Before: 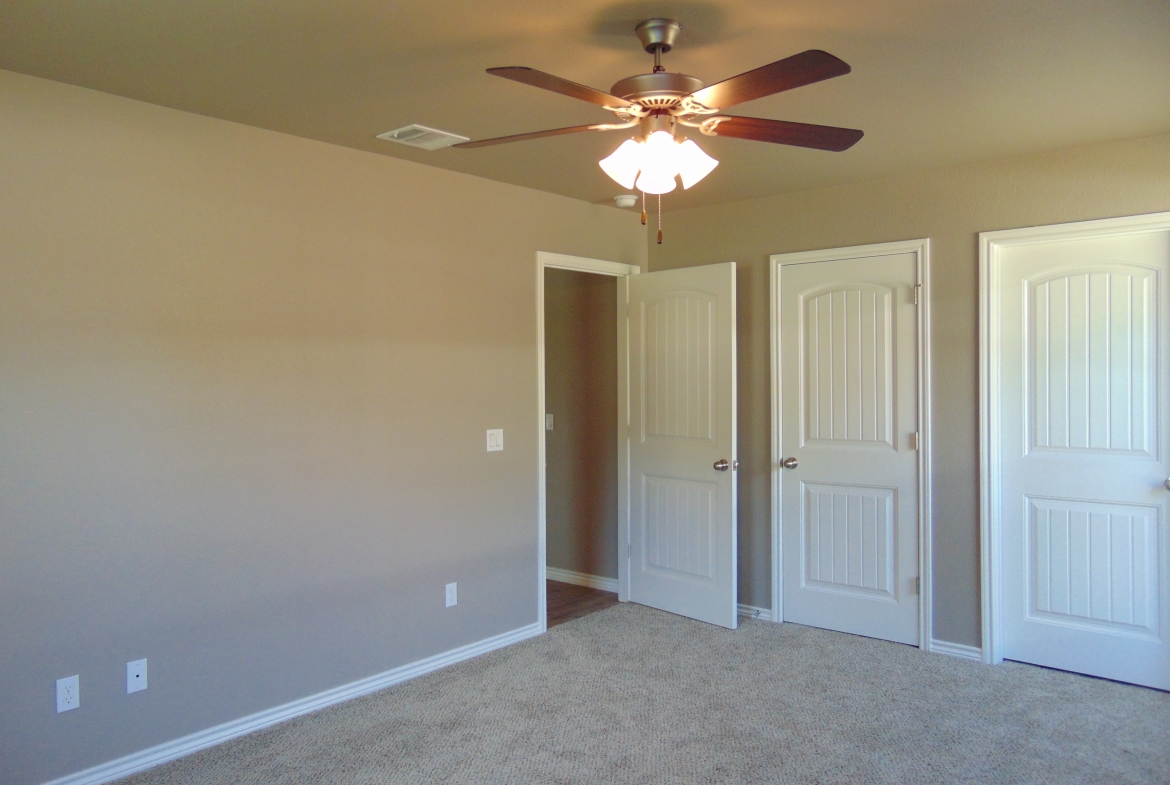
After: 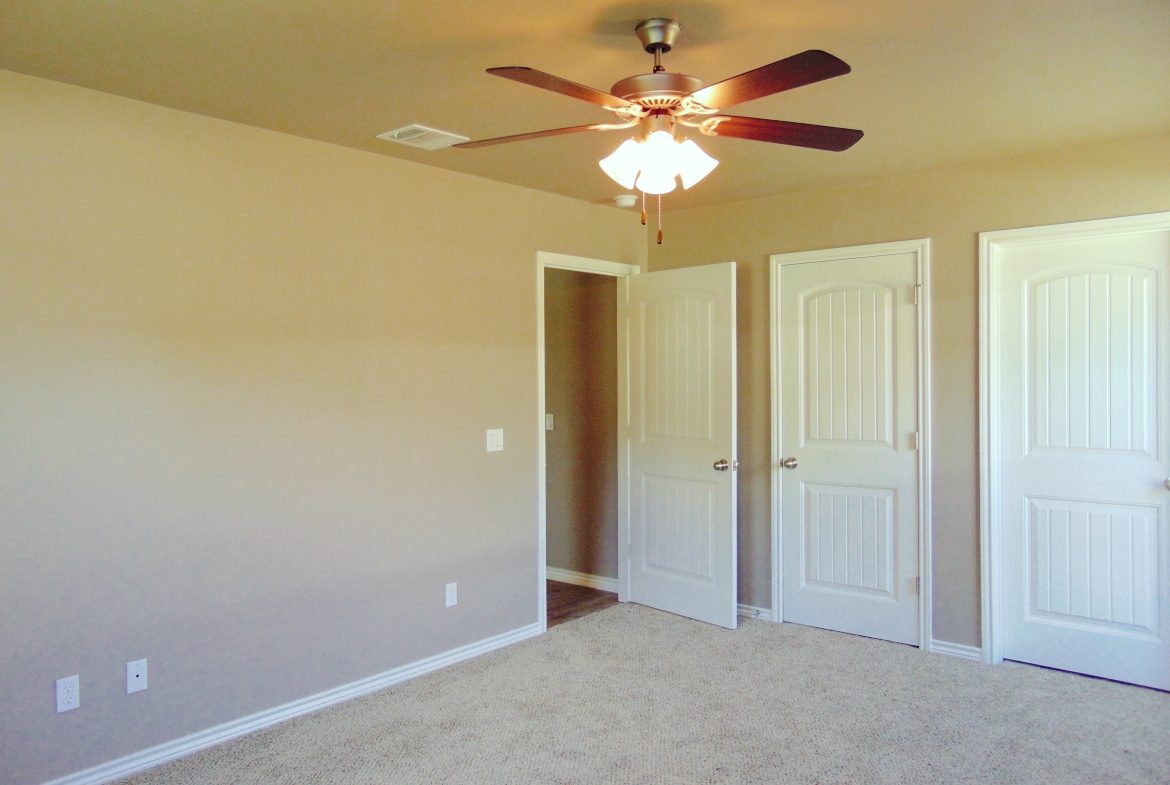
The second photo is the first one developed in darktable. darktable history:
tone curve: curves: ch0 [(0, 0) (0.003, 0.001) (0.011, 0.006) (0.025, 0.012) (0.044, 0.018) (0.069, 0.025) (0.1, 0.045) (0.136, 0.074) (0.177, 0.124) (0.224, 0.196) (0.277, 0.289) (0.335, 0.396) (0.399, 0.495) (0.468, 0.585) (0.543, 0.663) (0.623, 0.728) (0.709, 0.808) (0.801, 0.87) (0.898, 0.932) (1, 1)], preserve colors none
color look up table: target L [96.65, 95.74, 87.25, 89.18, 75.23, 71.34, 61.37, 54.28, 54.45, 43.7, 40.61, 21.96, 200.67, 75.86, 77.28, 64.68, 59.86, 60.77, 50.41, 47.18, 48.17, 45.57, 34.38, 29.57, 24.51, 17.08, 1.792, 87.4, 79.02, 62.54, 56.56, 52.69, 57.07, 47.45, 45.27, 43.14, 32.21, 37.64, 26.38, 24.27, 20.91, 6.991, 86.29, 63.48, 55.42, 43.86, 40.29, 35.14, 25.26], target a [-15.96, -26.5, -52.89, -57.92, -80.76, -59.85, -10.19, -54.2, -28.46, -16.83, -32.19, -17.07, 0, 16.95, 8.558, 12.07, 46.29, 32.02, 44.41, 70.26, 36.74, 22.28, 43.99, 3.671, 28.64, 25.44, 3.118, 20.78, 35.59, 65.08, 50.12, 89.66, 0.079, 37.41, 66.56, 52.8, 19.52, 55.73, 30.5, 14.62, 33.74, 9.173, -25.23, -18.69, -31.66, -7.144, 0.325, -15.61, 1.929], target b [30.98, 91.79, 72.4, -5.001, 54.67, 26.7, 41.38, 46.12, 10.51, 34.95, 27.82, 19.76, 0, 61.69, 8.504, 62.24, 47.4, 26.5, 14.8, 29.76, 42.97, 25.91, 14.69, 11.07, 23.49, 5.311, 1.17, -14.37, -21.66, -48.83, -5.658, -68.09, 3.728, -30.99, -39.01, -79.39, -60.2, -47.54, -8.201, -15.86, -59.57, -21.75, -12.58, -44.15, -21.43, -20.48, -53.43, -6.493, -23.99], num patches 49
